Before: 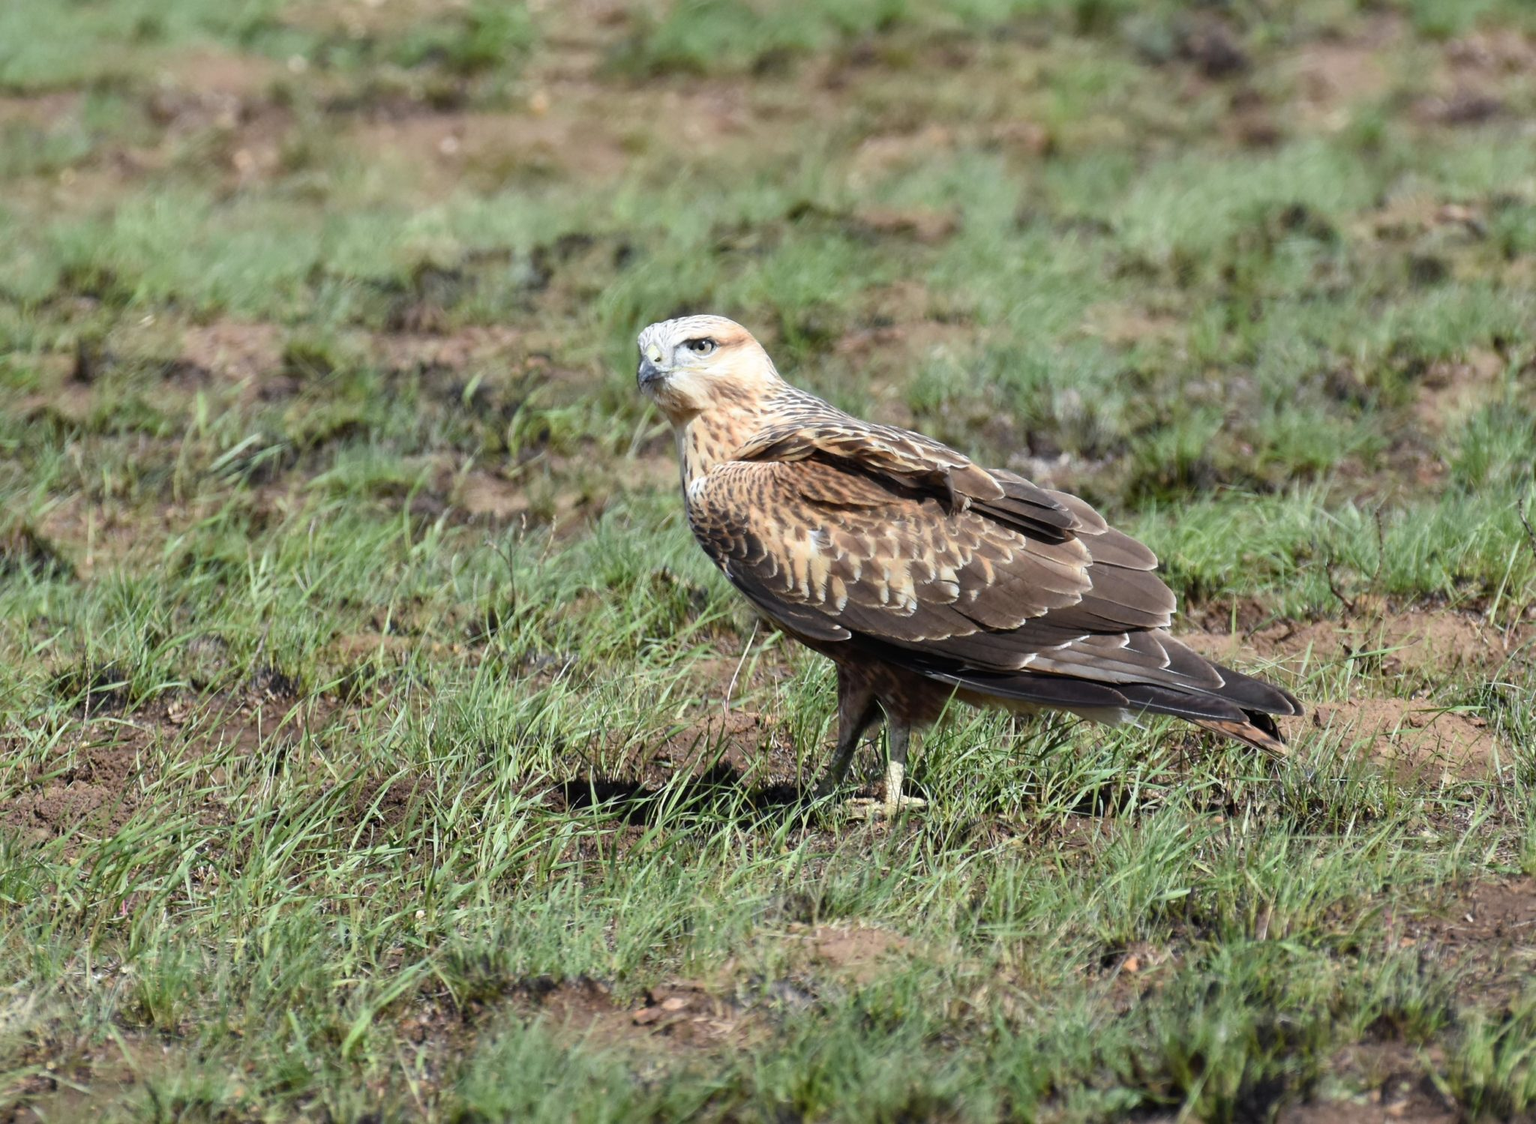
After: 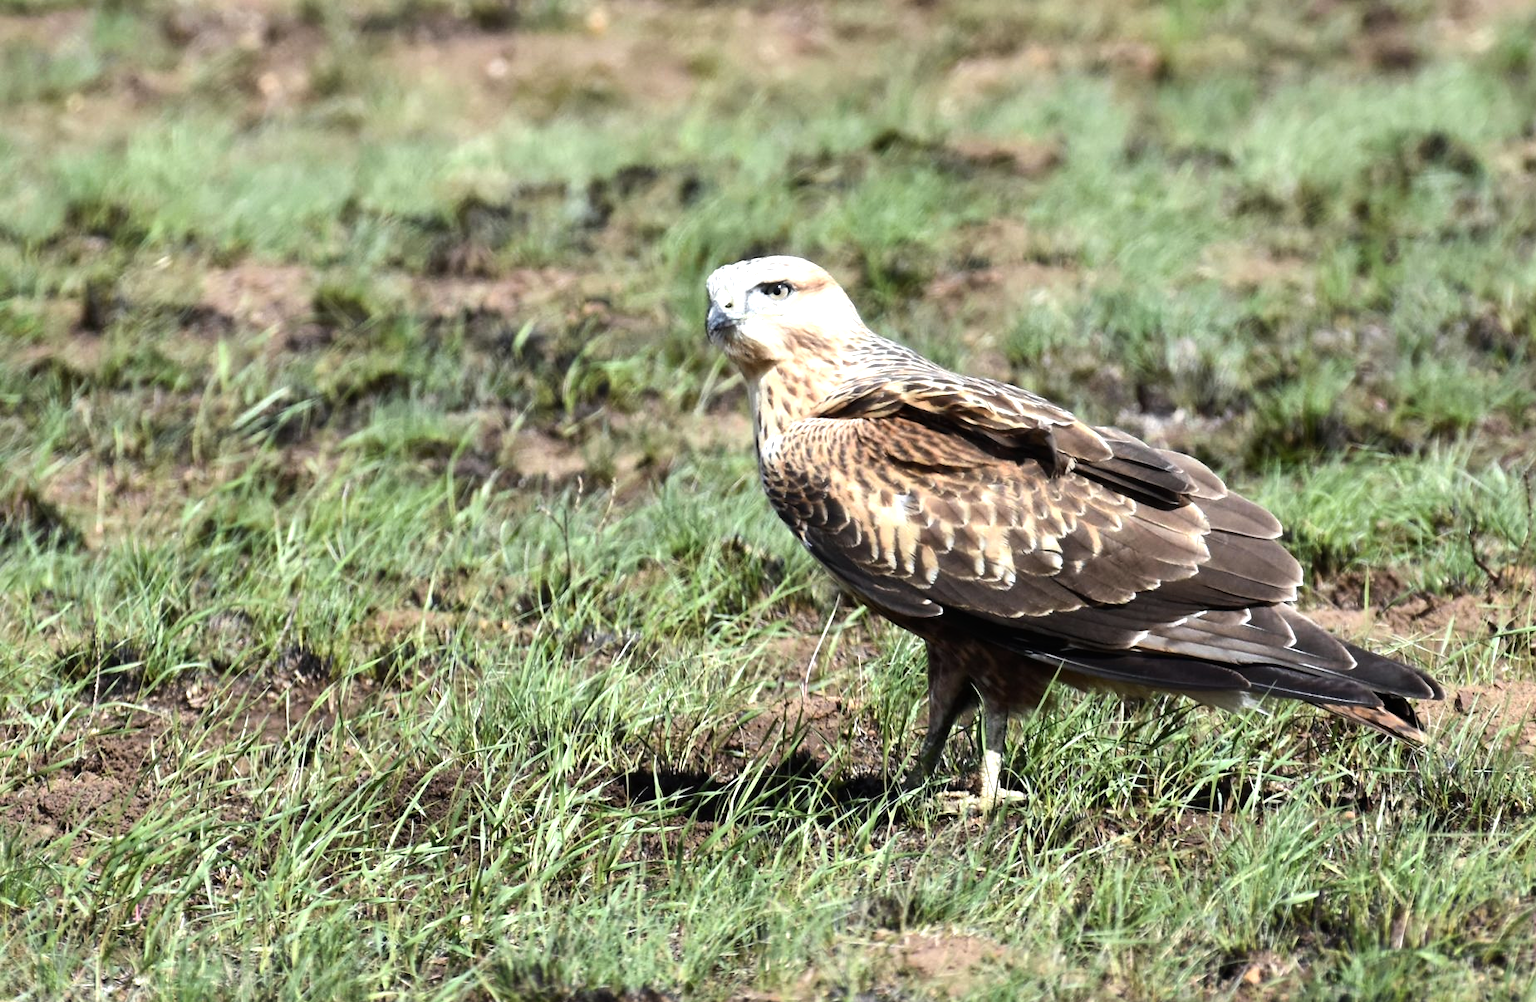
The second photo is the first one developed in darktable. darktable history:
crop: top 7.49%, right 9.717%, bottom 11.943%
tone equalizer: -8 EV -0.75 EV, -7 EV -0.7 EV, -6 EV -0.6 EV, -5 EV -0.4 EV, -3 EV 0.4 EV, -2 EV 0.6 EV, -1 EV 0.7 EV, +0 EV 0.75 EV, edges refinement/feathering 500, mask exposure compensation -1.57 EV, preserve details no
